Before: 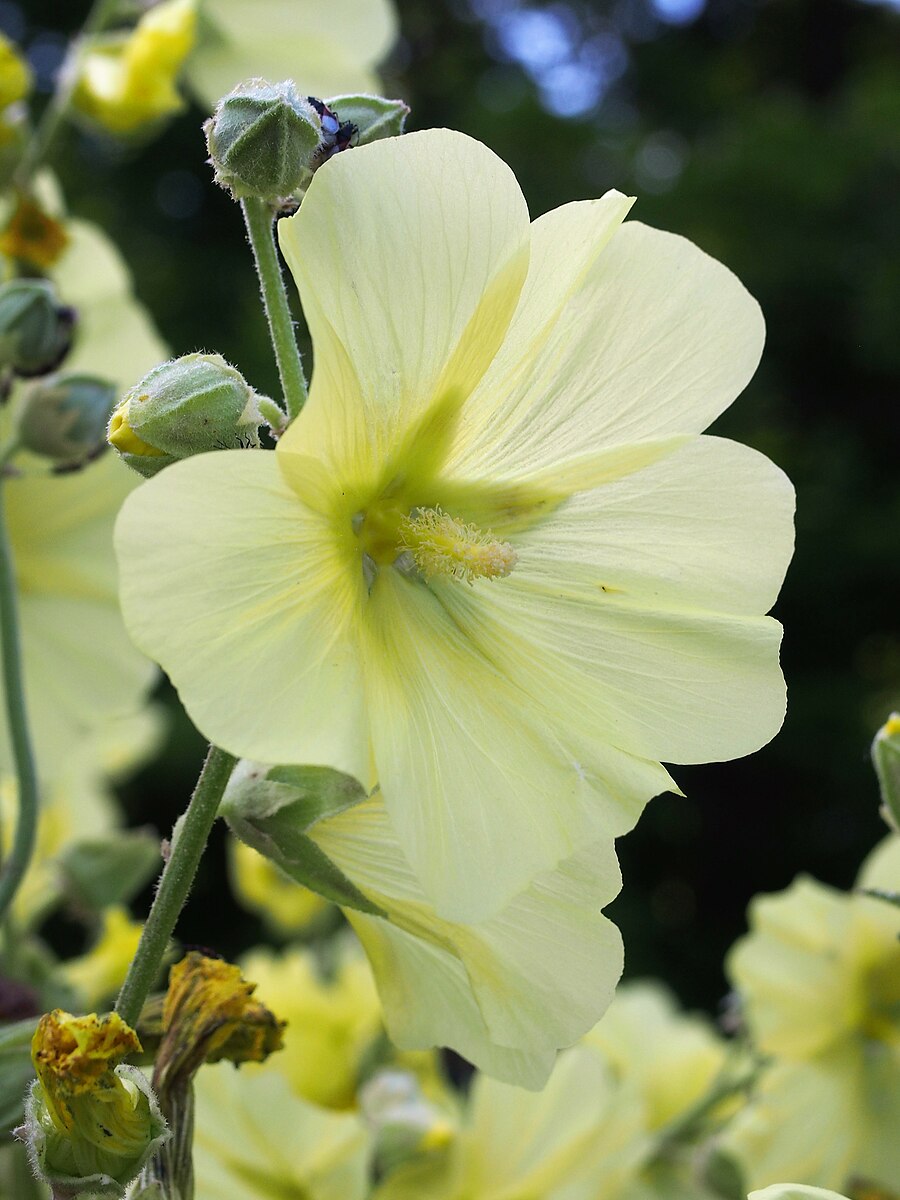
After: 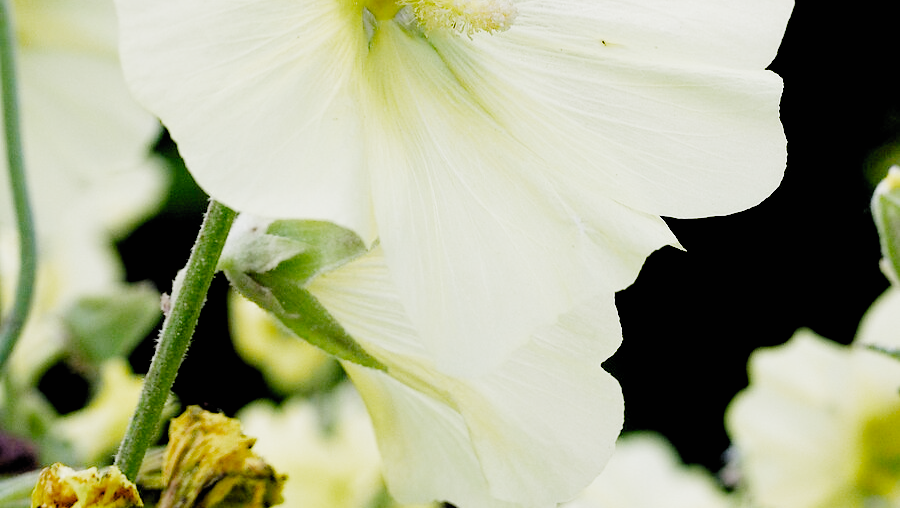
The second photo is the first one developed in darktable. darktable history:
crop: top 45.523%, bottom 12.14%
filmic rgb: black relative exposure -2.87 EV, white relative exposure 4.56 EV, hardness 1.73, contrast 1.236, preserve chrominance no, color science v4 (2020)
exposure: black level correction 0, exposure 1.2 EV, compensate highlight preservation false
